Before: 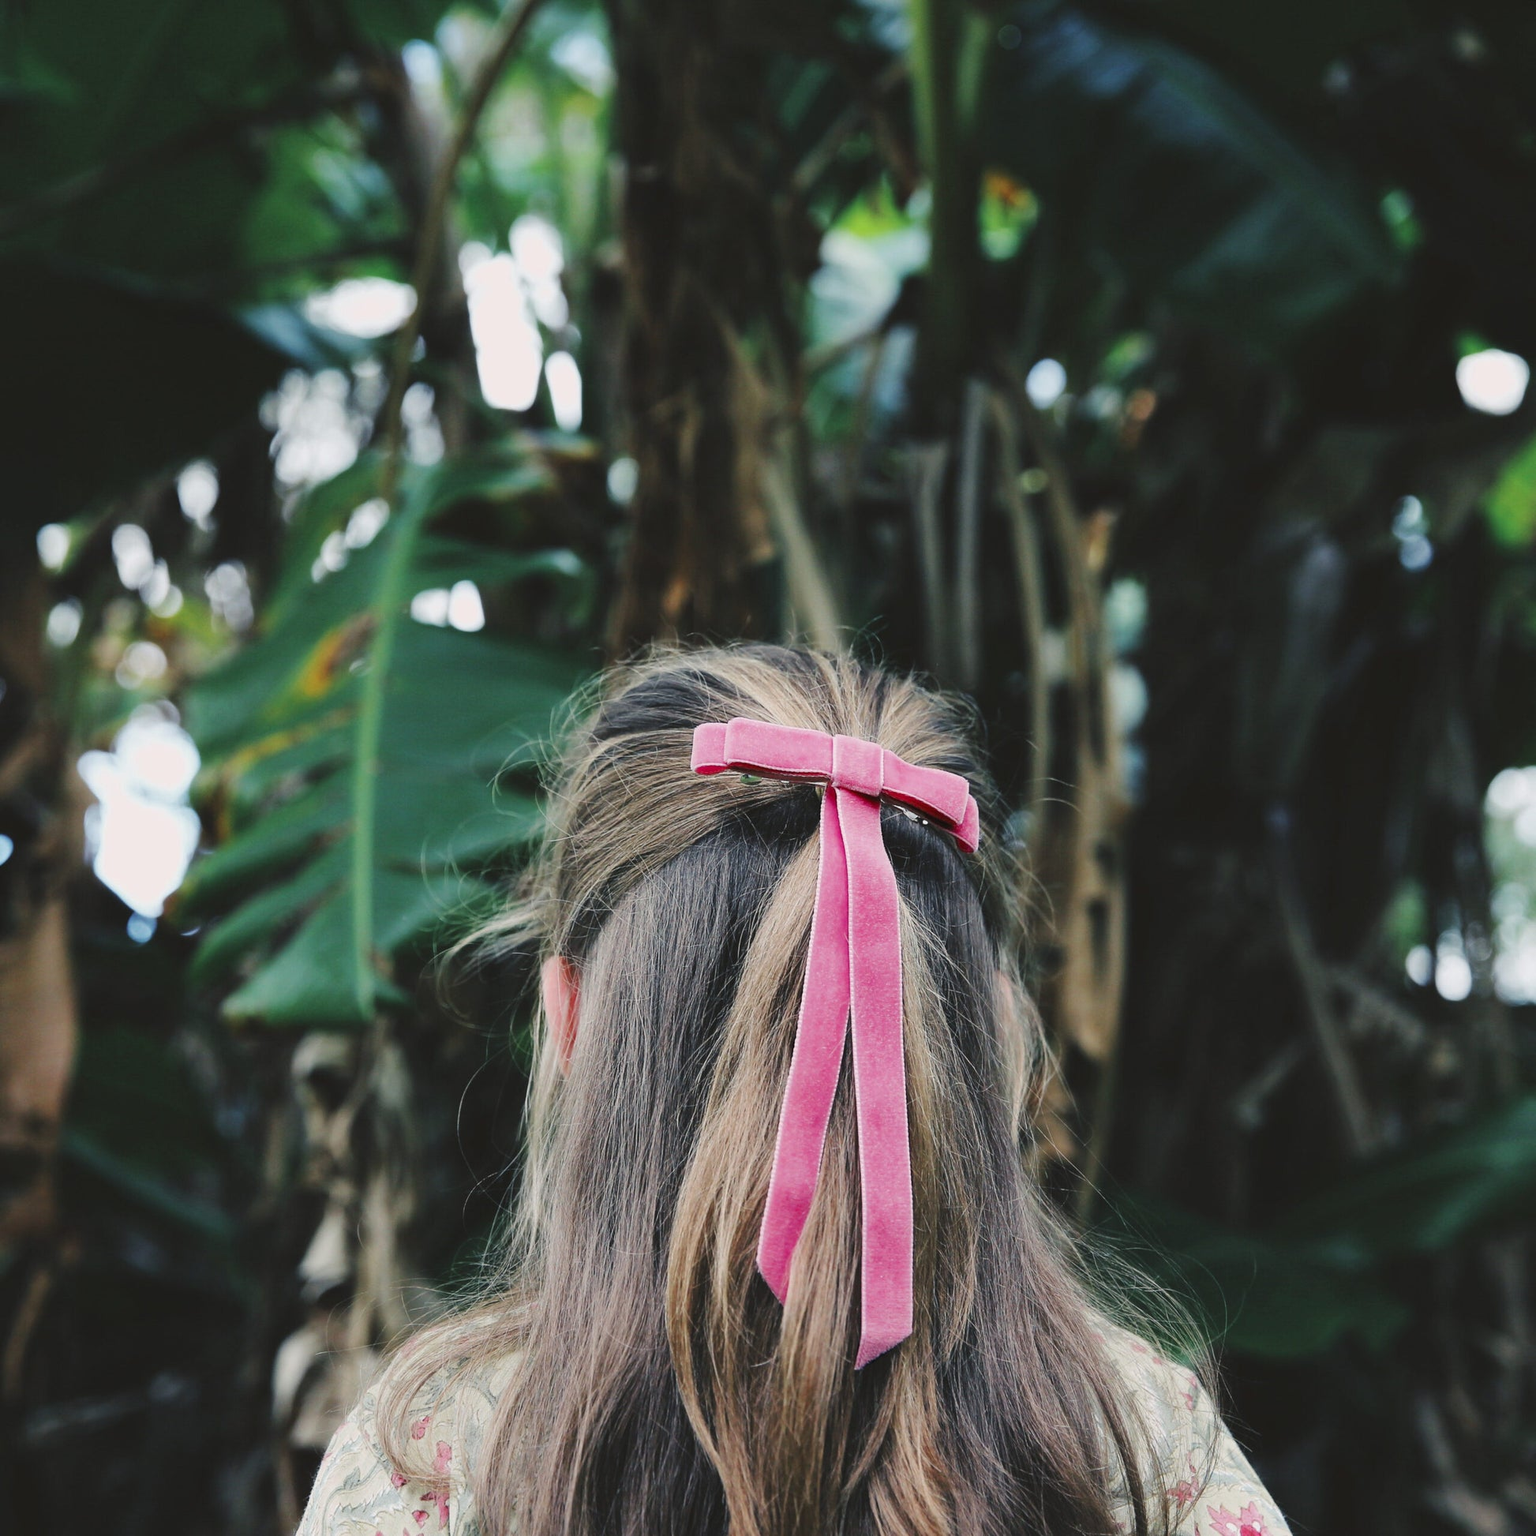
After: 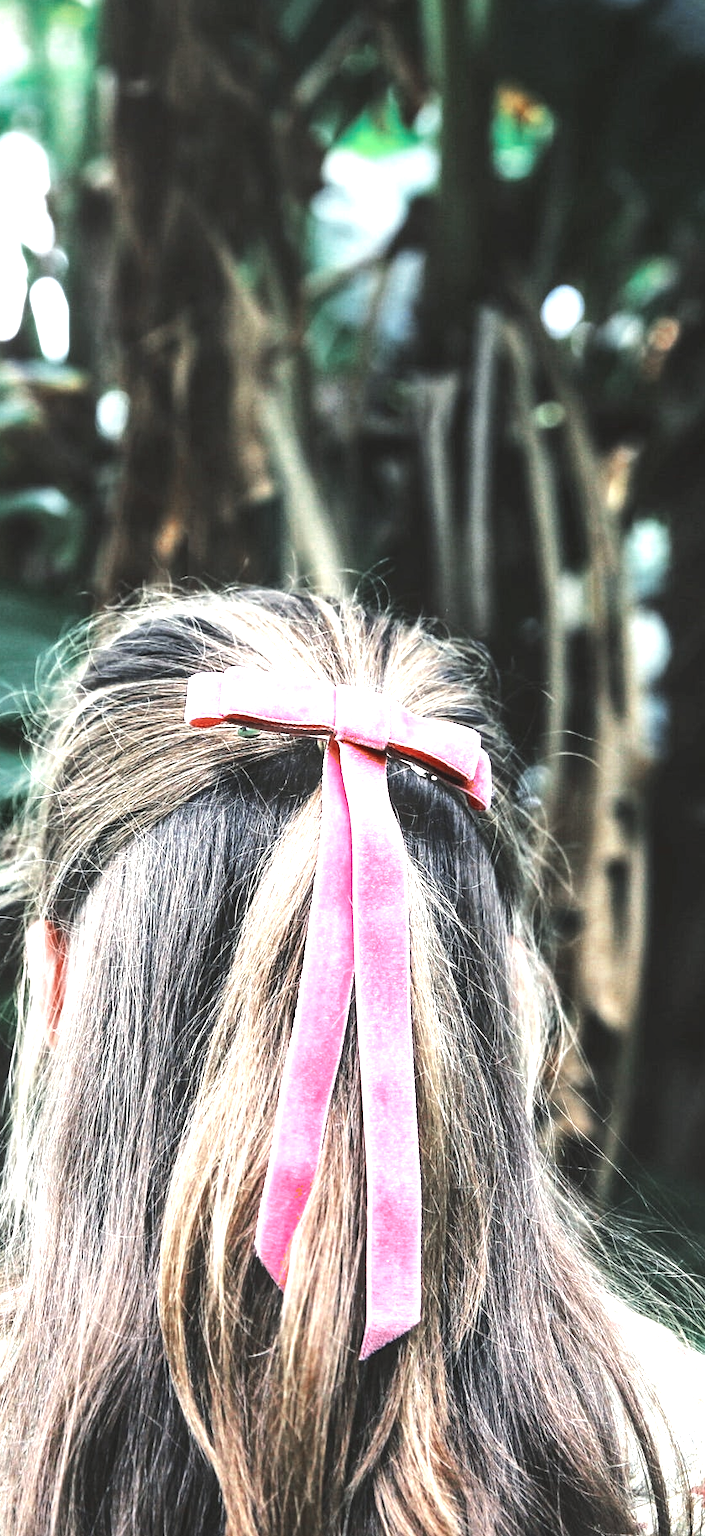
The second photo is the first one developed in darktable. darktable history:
local contrast: on, module defaults
crop: left 33.663%, top 5.96%, right 23.125%
color zones: curves: ch0 [(0, 0.5) (0.125, 0.4) (0.25, 0.5) (0.375, 0.4) (0.5, 0.4) (0.625, 0.35) (0.75, 0.35) (0.875, 0.5)]; ch1 [(0, 0.35) (0.125, 0.45) (0.25, 0.35) (0.375, 0.35) (0.5, 0.35) (0.625, 0.35) (0.75, 0.45) (0.875, 0.35)]; ch2 [(0, 0.6) (0.125, 0.5) (0.25, 0.5) (0.375, 0.6) (0.5, 0.6) (0.625, 0.5) (0.75, 0.5) (0.875, 0.5)]
tone equalizer: -8 EV -0.731 EV, -7 EV -0.706 EV, -6 EV -0.629 EV, -5 EV -0.418 EV, -3 EV 0.405 EV, -2 EV 0.6 EV, -1 EV 0.689 EV, +0 EV 0.759 EV, edges refinement/feathering 500, mask exposure compensation -1.57 EV, preserve details no
exposure: exposure 1 EV, compensate exposure bias true, compensate highlight preservation false
